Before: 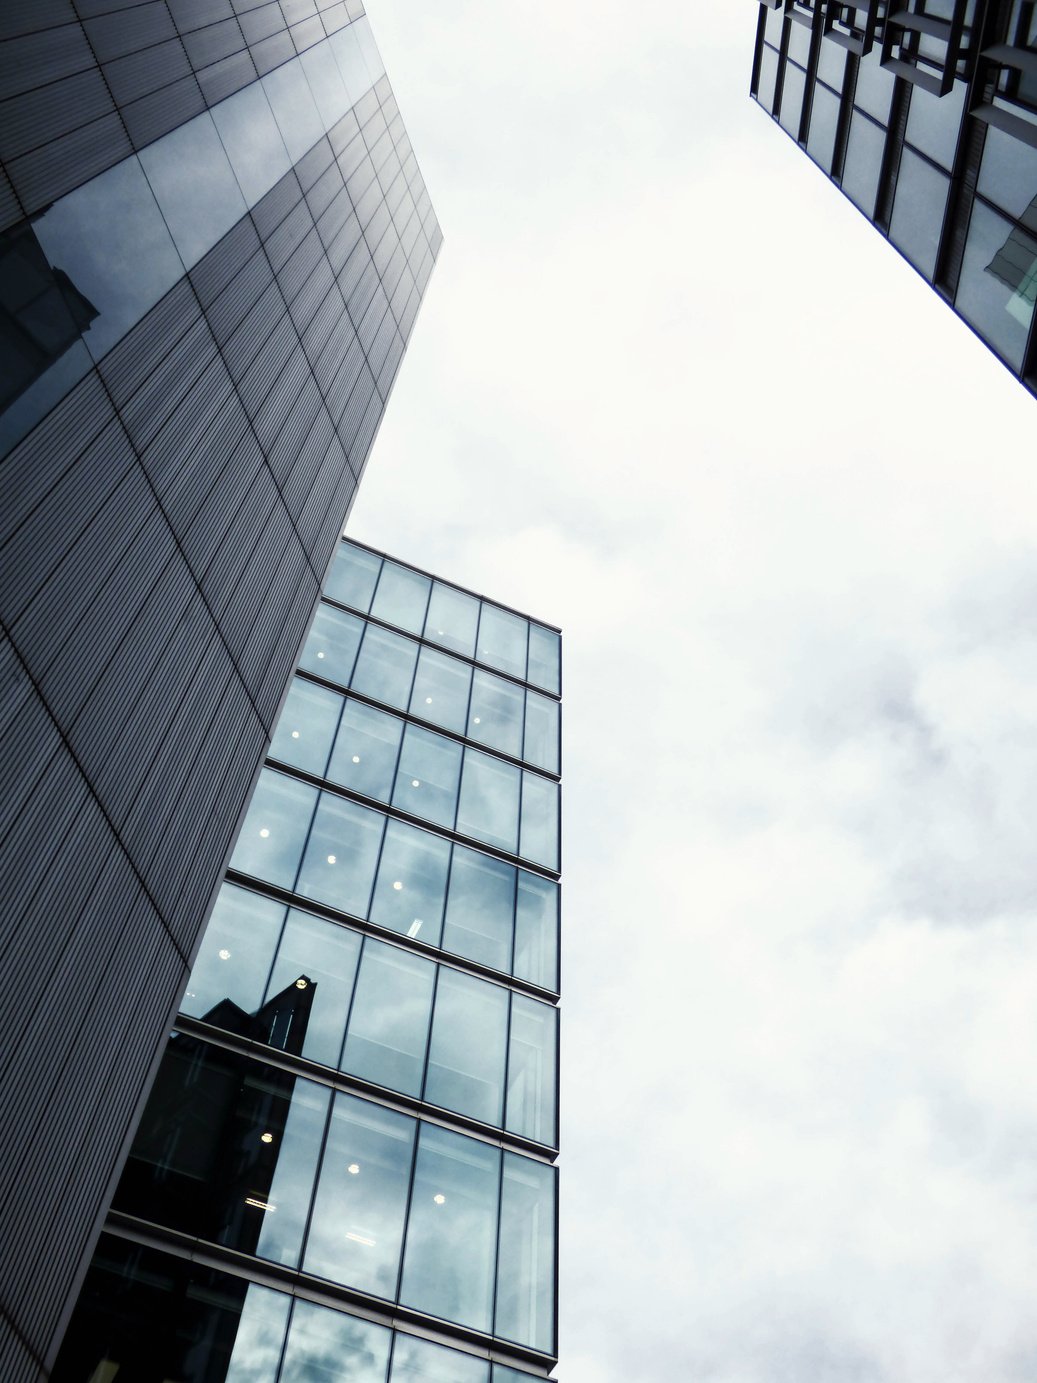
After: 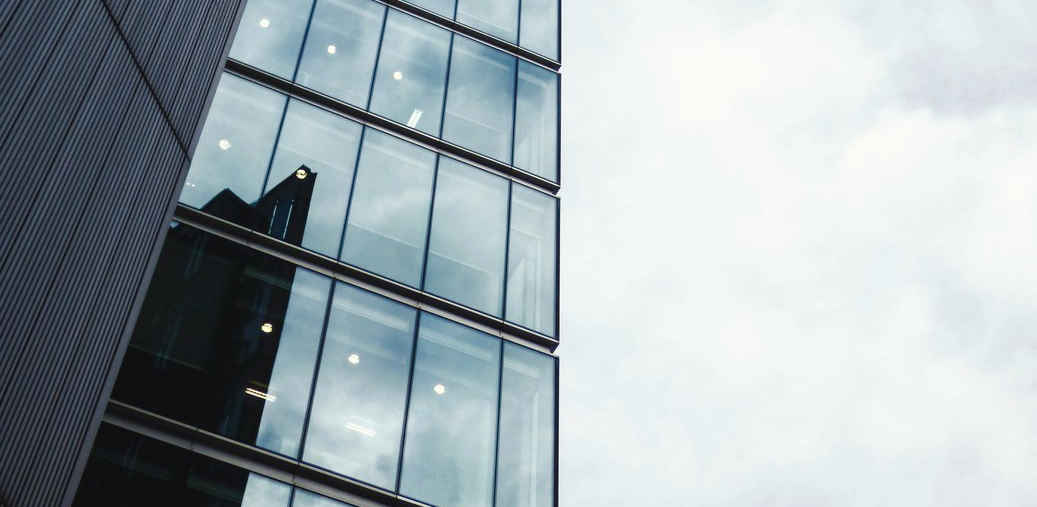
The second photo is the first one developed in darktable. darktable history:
color balance rgb: global offset › luminance 0.473%, global offset › hue 59.03°, perceptual saturation grading › global saturation 13.825%, perceptual saturation grading › highlights -30.361%, perceptual saturation grading › shadows 50.611%
crop and rotate: top 58.614%, bottom 4.683%
